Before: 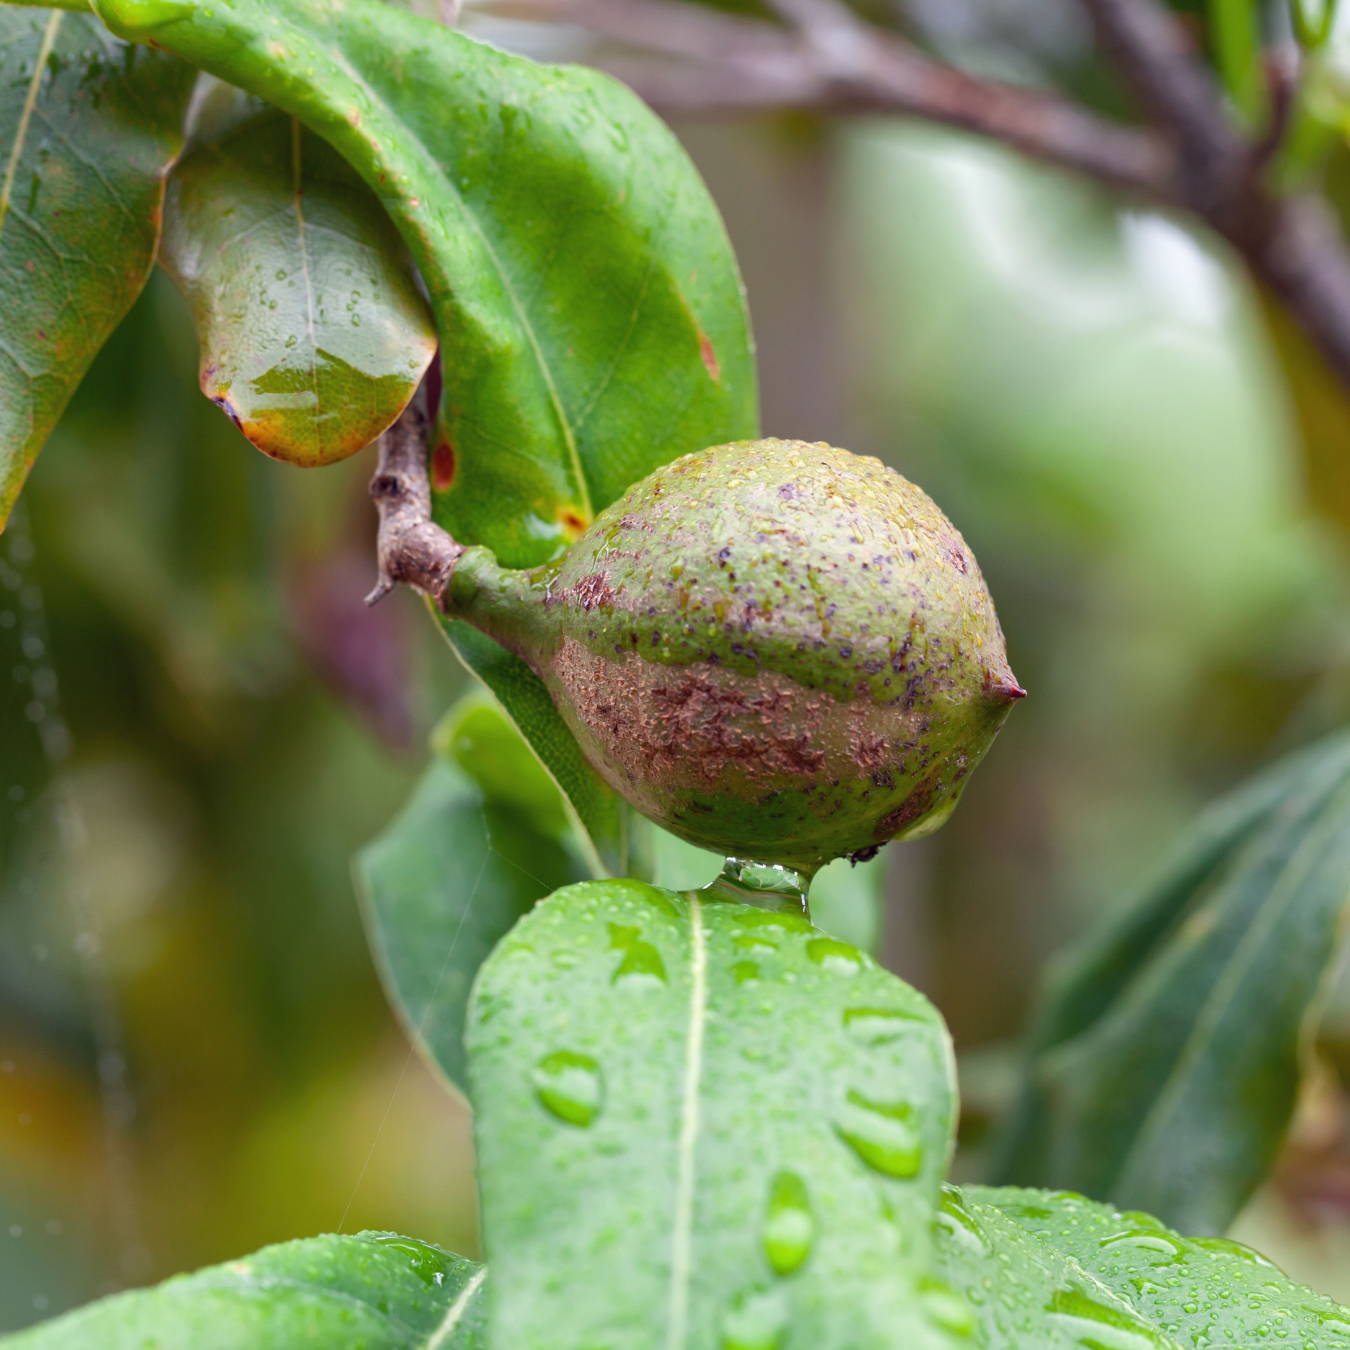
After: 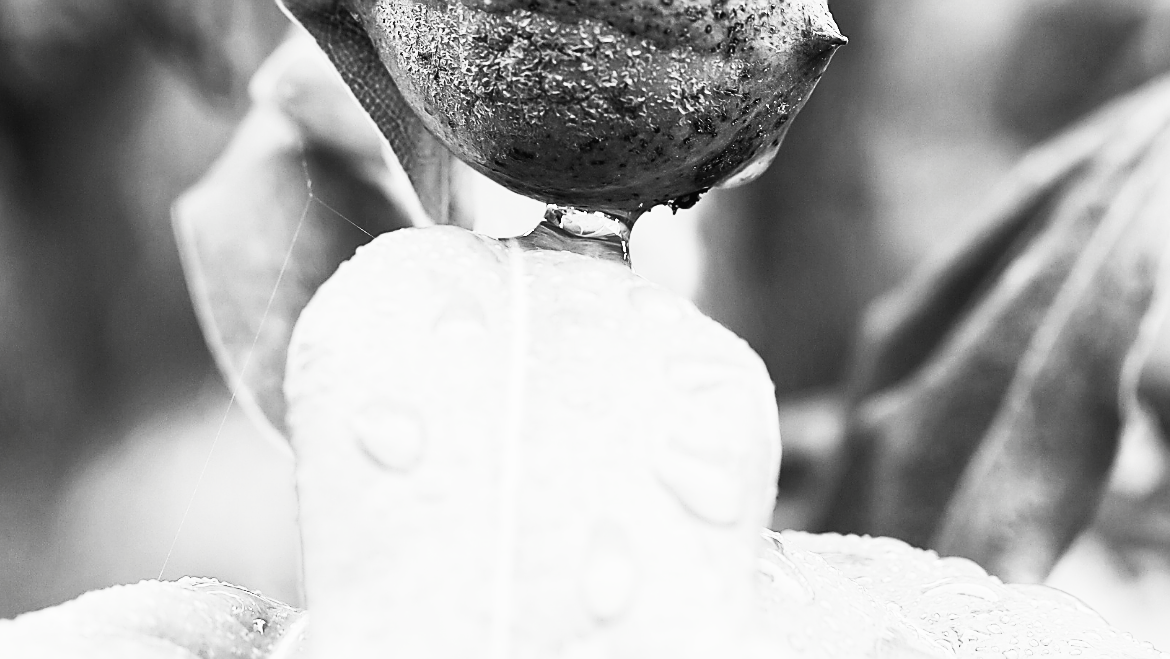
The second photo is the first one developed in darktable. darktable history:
contrast brightness saturation: contrast 0.589, brightness 0.571, saturation -0.328
crop and rotate: left 13.312%, top 48.406%, bottom 2.745%
filmic rgb: black relative exposure -5.09 EV, white relative exposure 3.5 EV, hardness 3.18, contrast 1.299, highlights saturation mix -49.66%, color science v4 (2020)
sharpen: radius 1.414, amount 1.248, threshold 0.617
exposure: exposure 0.126 EV, compensate highlight preservation false
